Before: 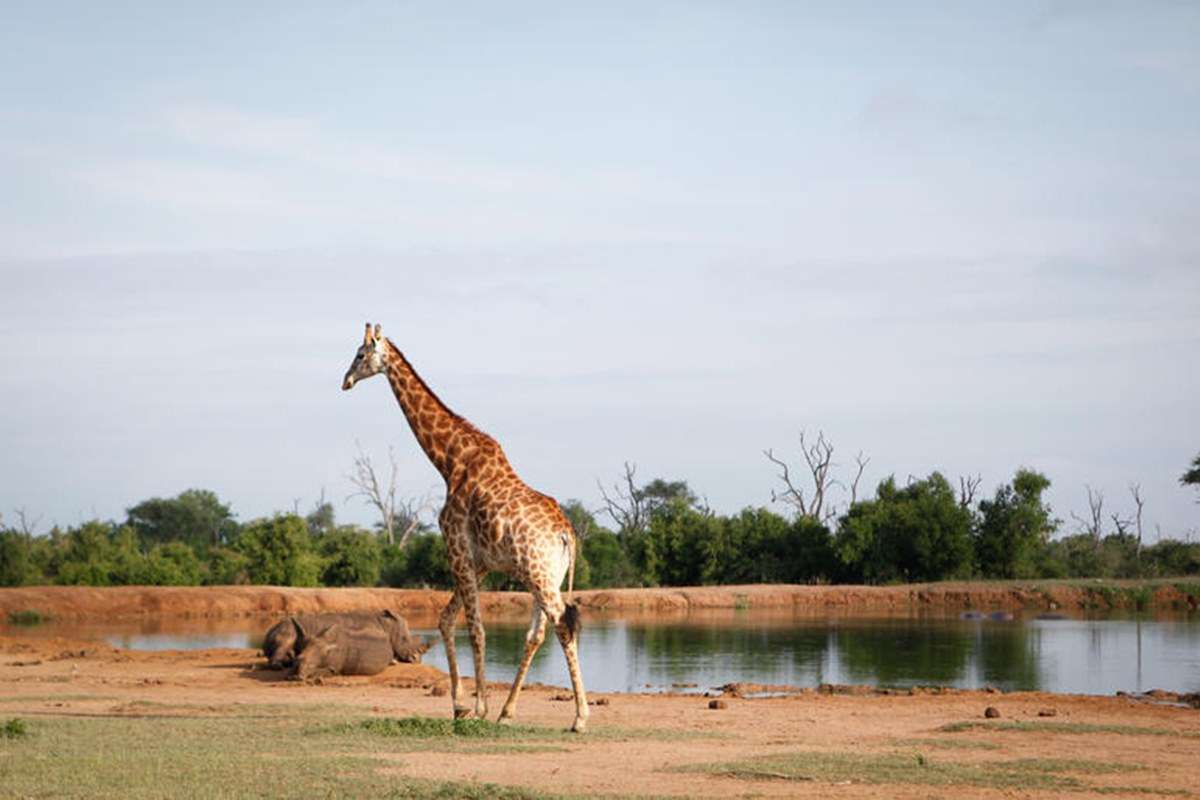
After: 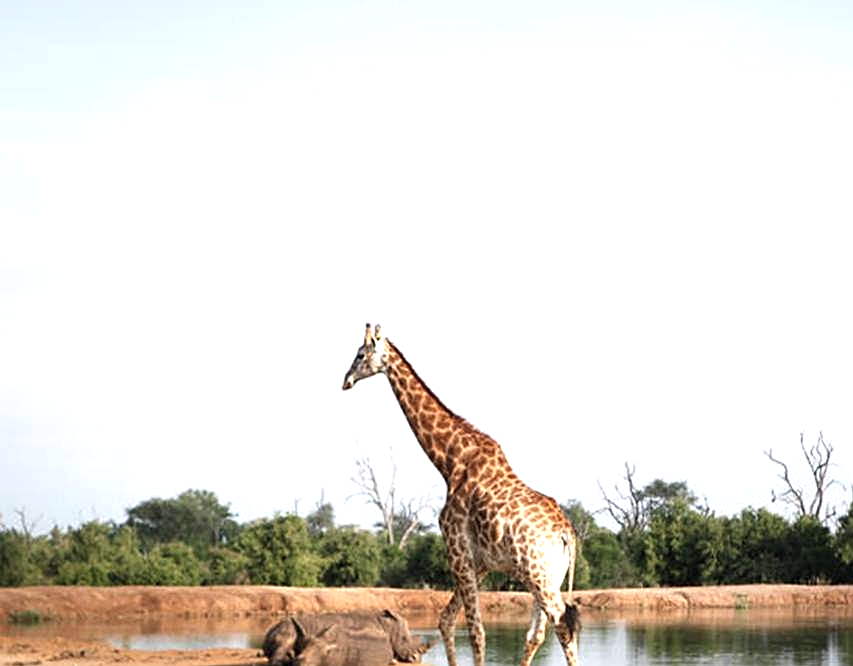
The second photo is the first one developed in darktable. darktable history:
exposure: black level correction 0, exposure 0.7 EV, compensate exposure bias true, compensate highlight preservation false
sharpen: on, module defaults
contrast brightness saturation: contrast 0.06, brightness -0.01, saturation -0.23
crop: right 28.885%, bottom 16.626%
